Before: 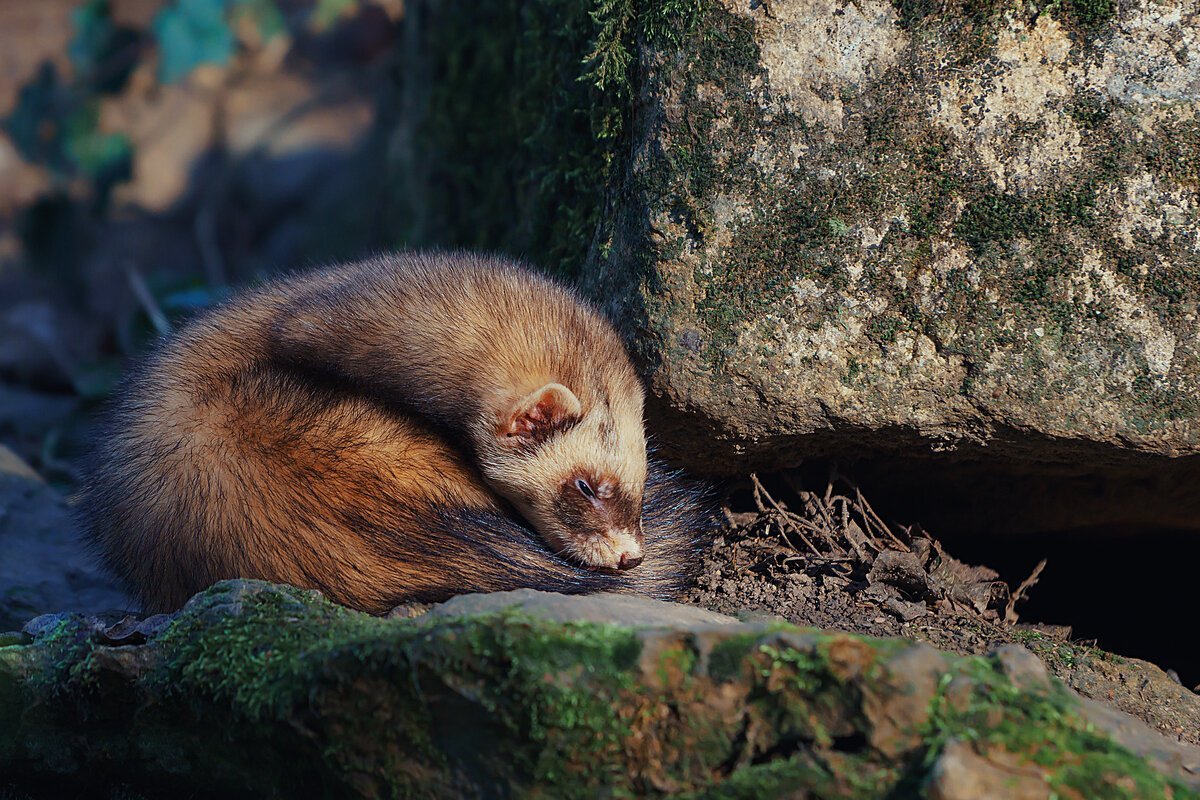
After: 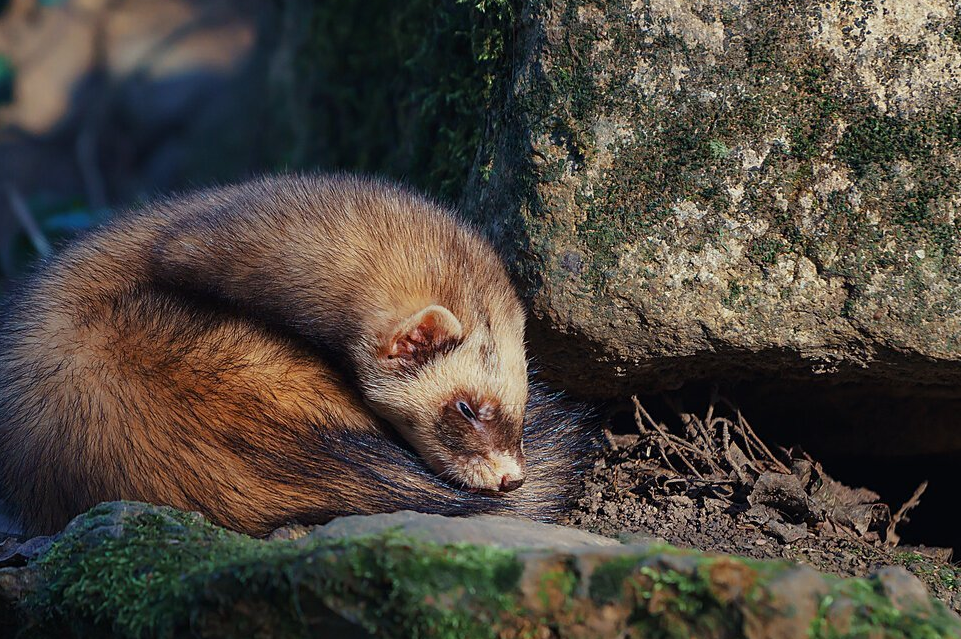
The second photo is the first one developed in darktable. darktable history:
crop and rotate: left 9.979%, top 9.873%, right 9.889%, bottom 10.139%
